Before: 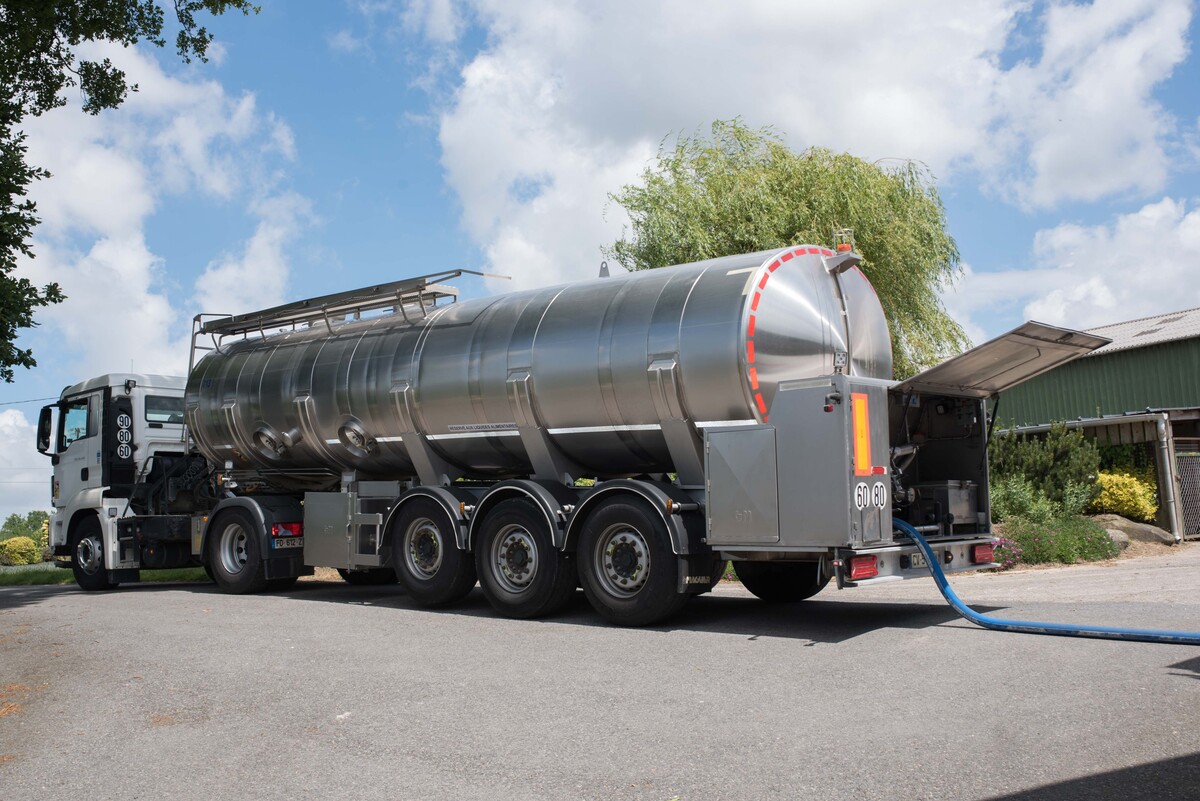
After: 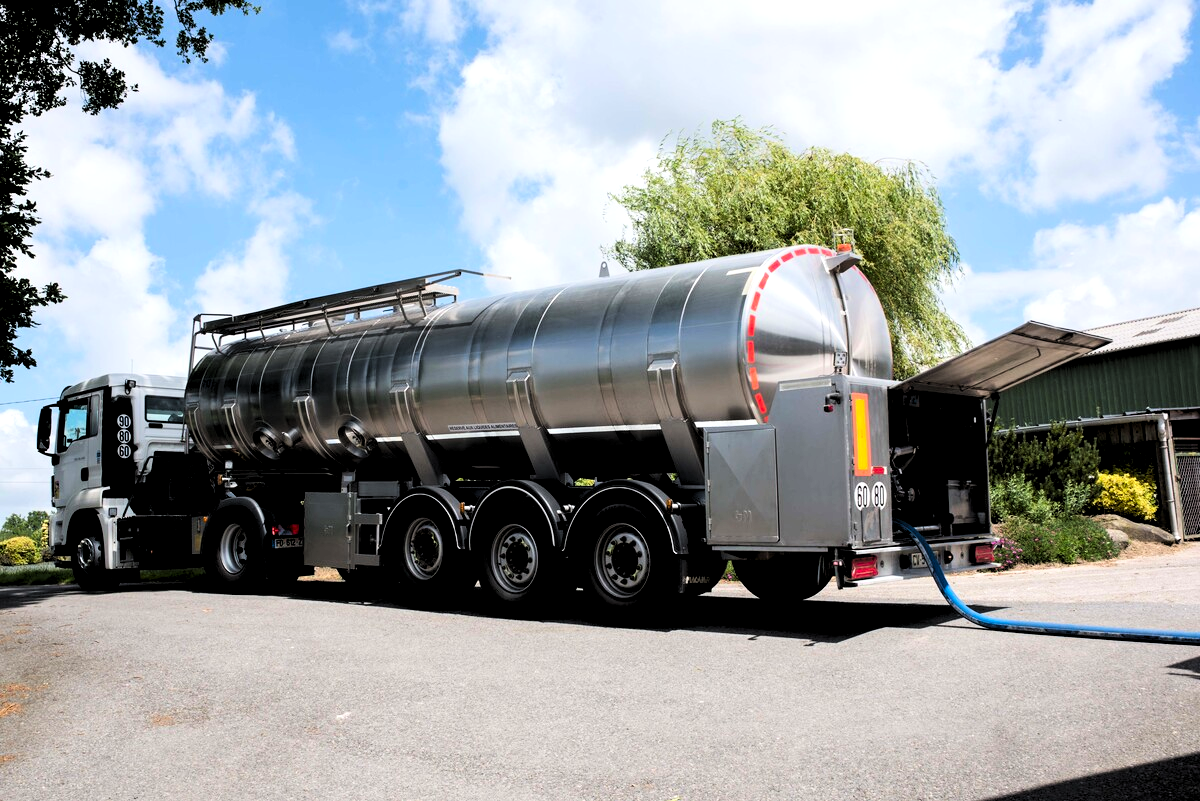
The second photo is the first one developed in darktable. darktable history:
filmic rgb: black relative exposure -16 EV, white relative exposure 6.29 EV, hardness 5.1, contrast 1.35
levels: levels [0.055, 0.477, 0.9]
contrast brightness saturation: contrast 0.09, saturation 0.28
